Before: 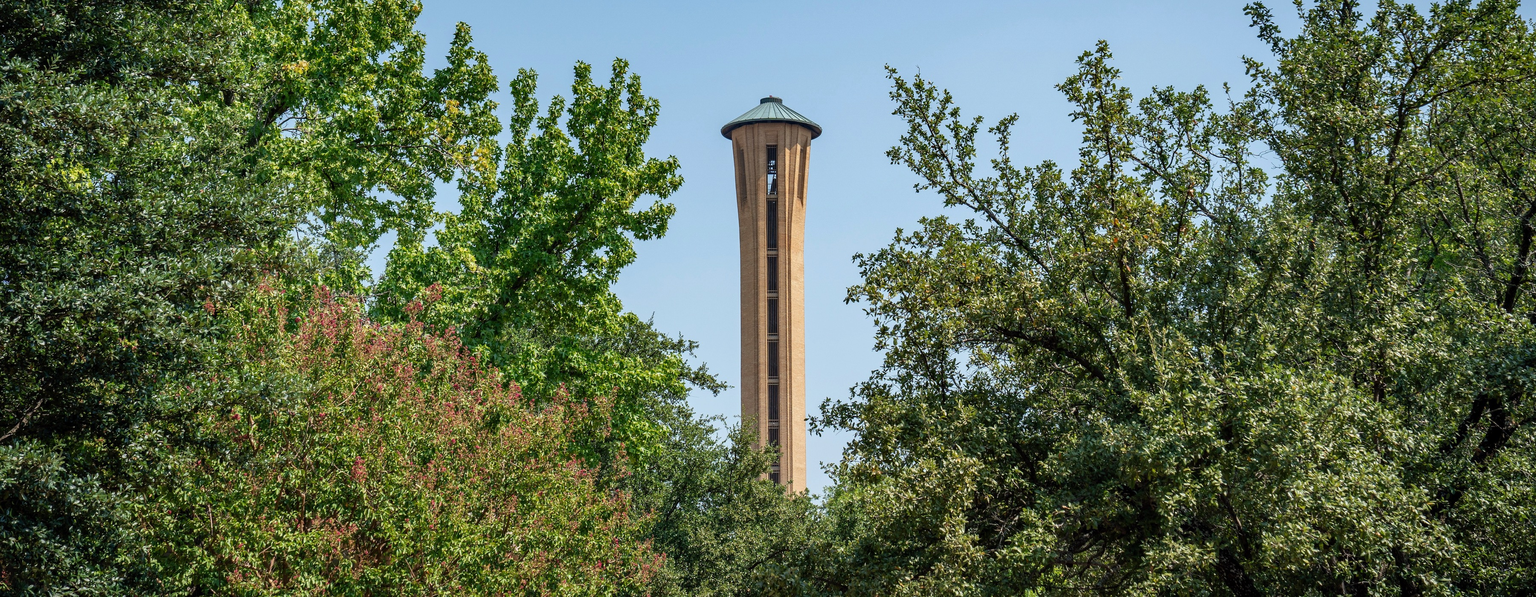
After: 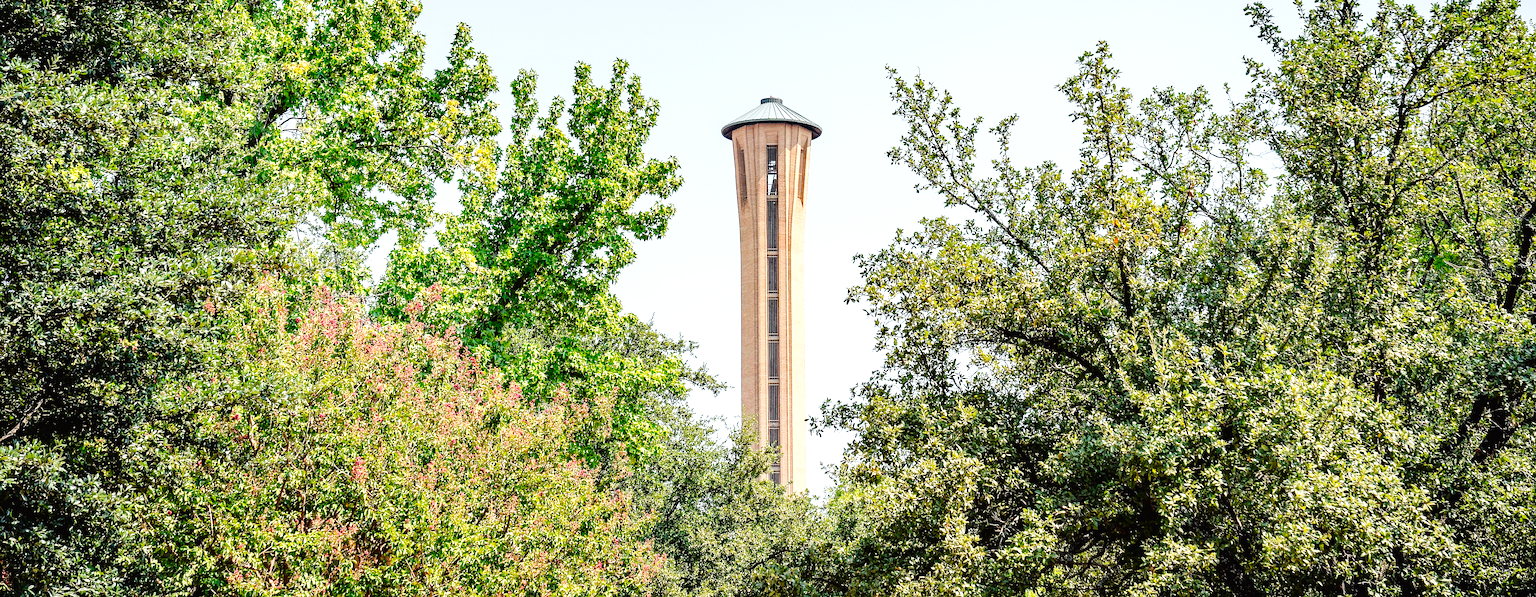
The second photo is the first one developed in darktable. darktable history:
base curve: curves: ch0 [(0, 0) (0.036, 0.025) (0.121, 0.166) (0.206, 0.329) (0.605, 0.79) (1, 1)], preserve colors none
sharpen: radius 1.559, amount 0.373, threshold 1.271
tone curve: curves: ch0 [(0, 0.013) (0.036, 0.035) (0.274, 0.288) (0.504, 0.536) (0.844, 0.84) (1, 0.97)]; ch1 [(0, 0) (0.389, 0.403) (0.462, 0.48) (0.499, 0.5) (0.522, 0.534) (0.567, 0.588) (0.626, 0.645) (0.749, 0.781) (1, 1)]; ch2 [(0, 0) (0.457, 0.486) (0.5, 0.501) (0.533, 0.539) (0.599, 0.6) (0.704, 0.732) (1, 1)], color space Lab, independent channels, preserve colors none
exposure: black level correction 0, exposure 1.2 EV, compensate highlight preservation false
